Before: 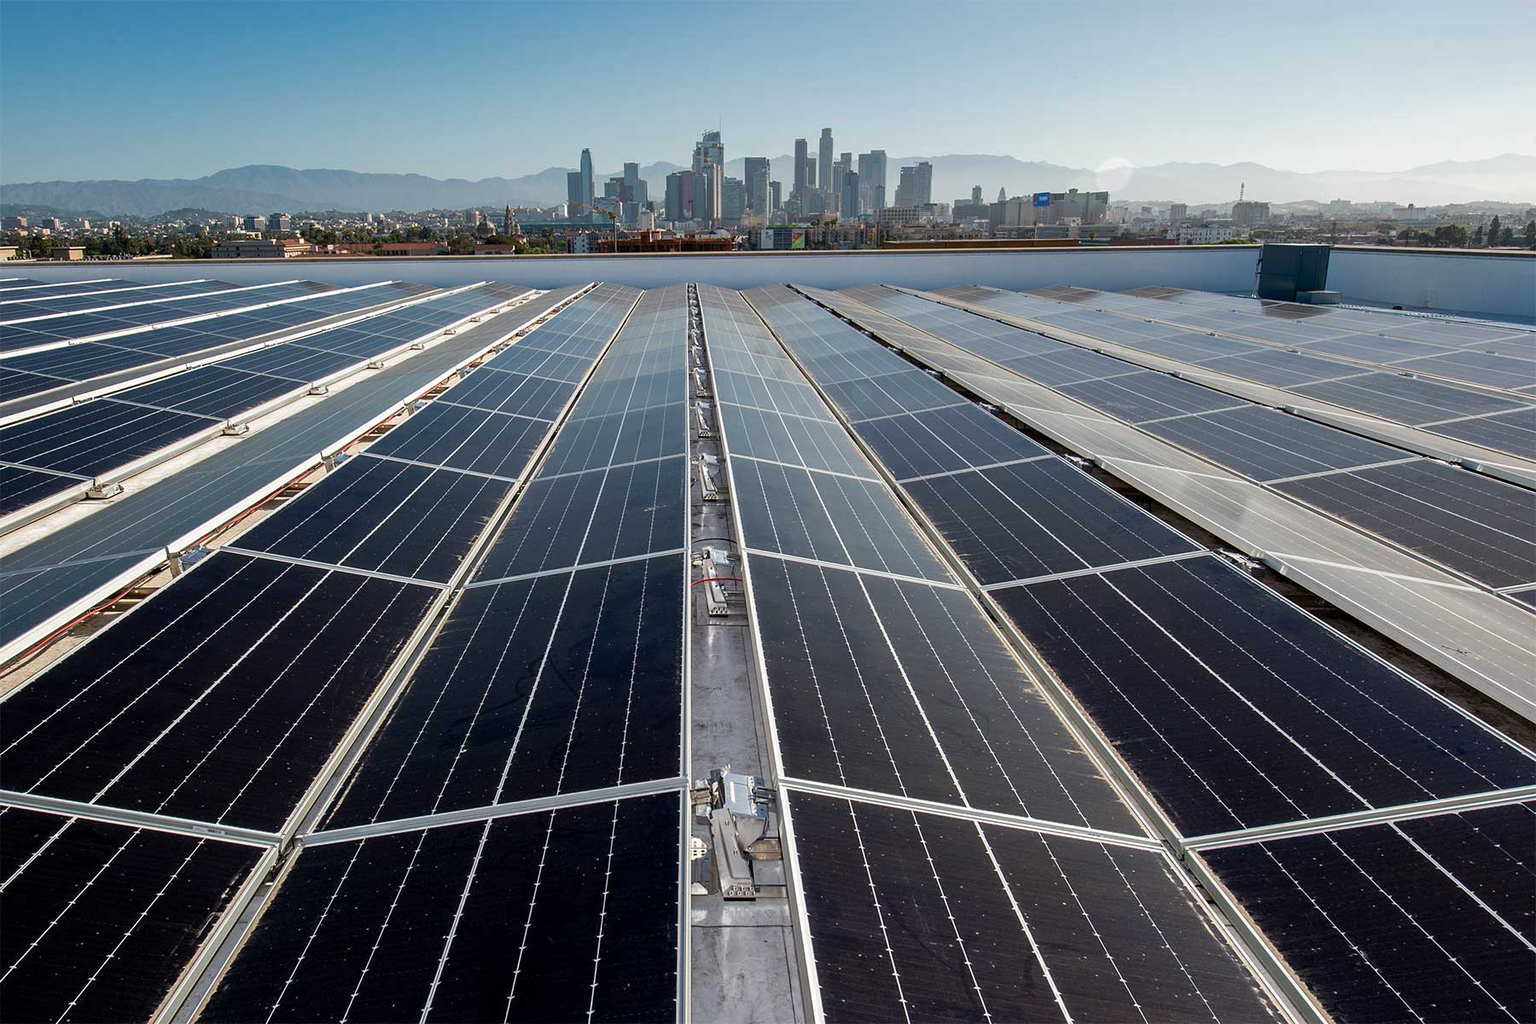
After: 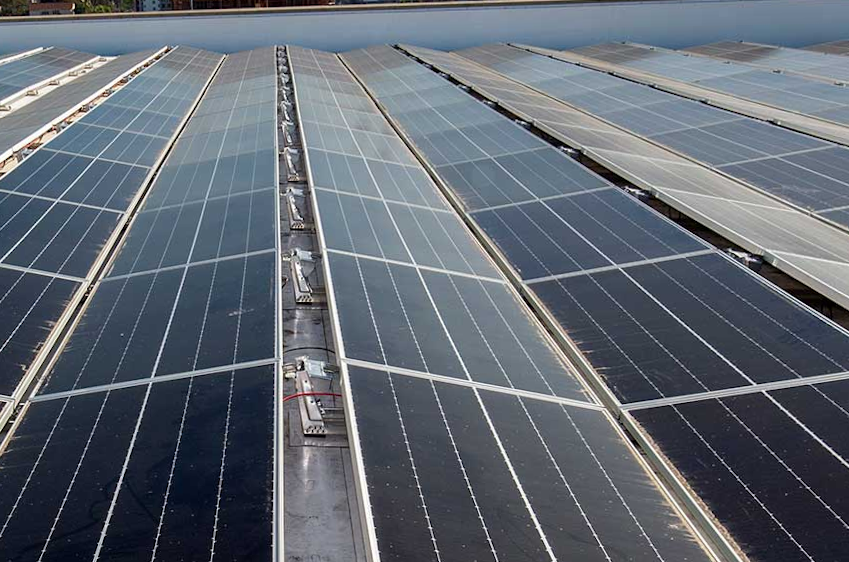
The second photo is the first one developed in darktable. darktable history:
crop: left 25%, top 25%, right 25%, bottom 25%
rotate and perspective: rotation 0.062°, lens shift (vertical) 0.115, lens shift (horizontal) -0.133, crop left 0.047, crop right 0.94, crop top 0.061, crop bottom 0.94
